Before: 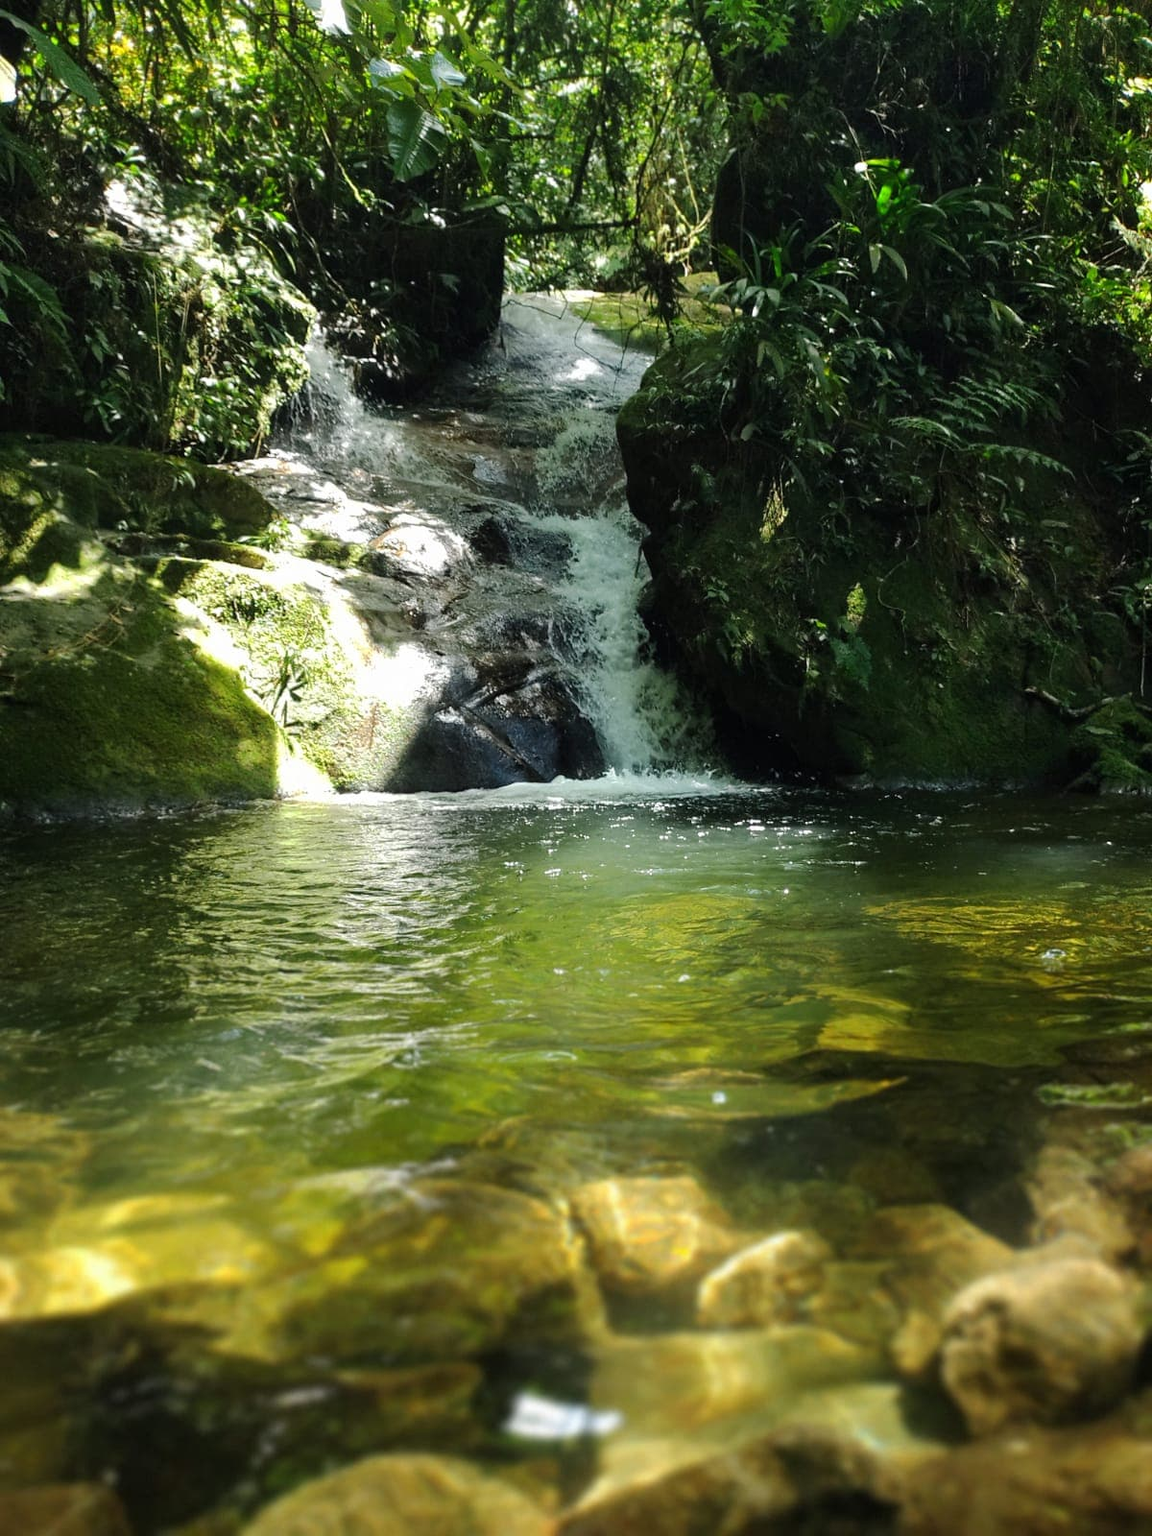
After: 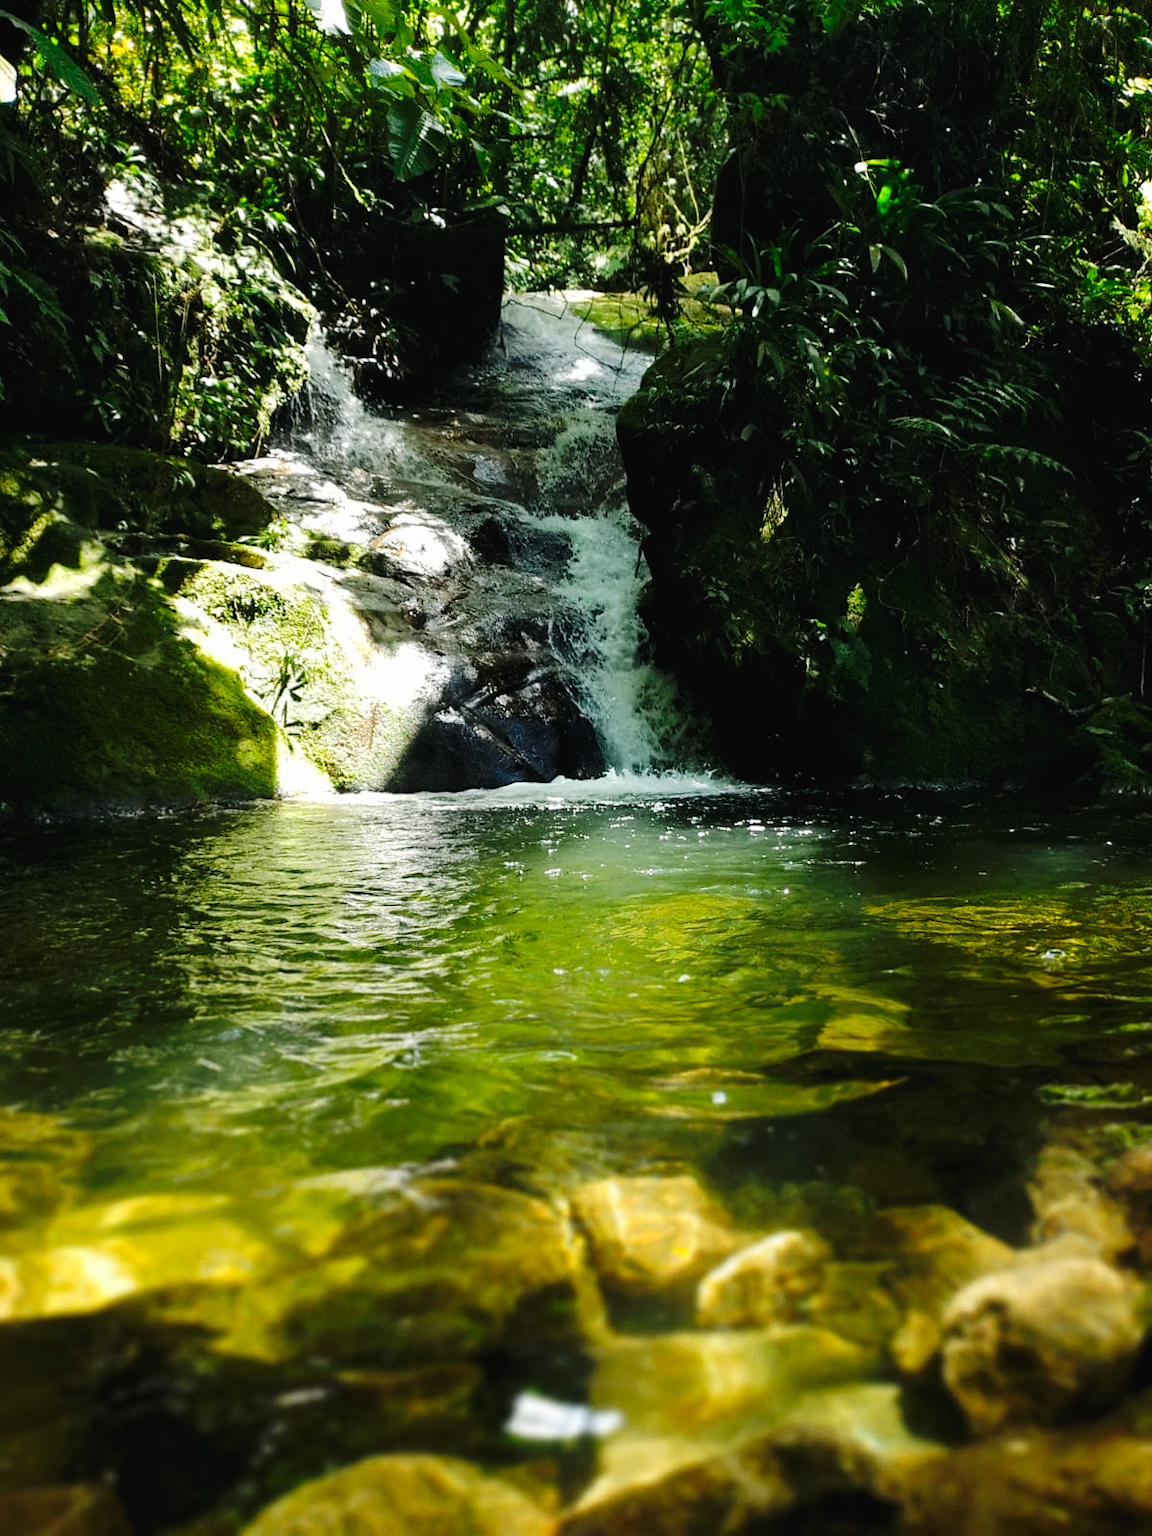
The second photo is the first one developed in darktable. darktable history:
tone curve: curves: ch0 [(0, 0) (0.003, 0.02) (0.011, 0.021) (0.025, 0.022) (0.044, 0.023) (0.069, 0.026) (0.1, 0.04) (0.136, 0.06) (0.177, 0.092) (0.224, 0.127) (0.277, 0.176) (0.335, 0.258) (0.399, 0.349) (0.468, 0.444) (0.543, 0.546) (0.623, 0.649) (0.709, 0.754) (0.801, 0.842) (0.898, 0.922) (1, 1)], preserve colors none
